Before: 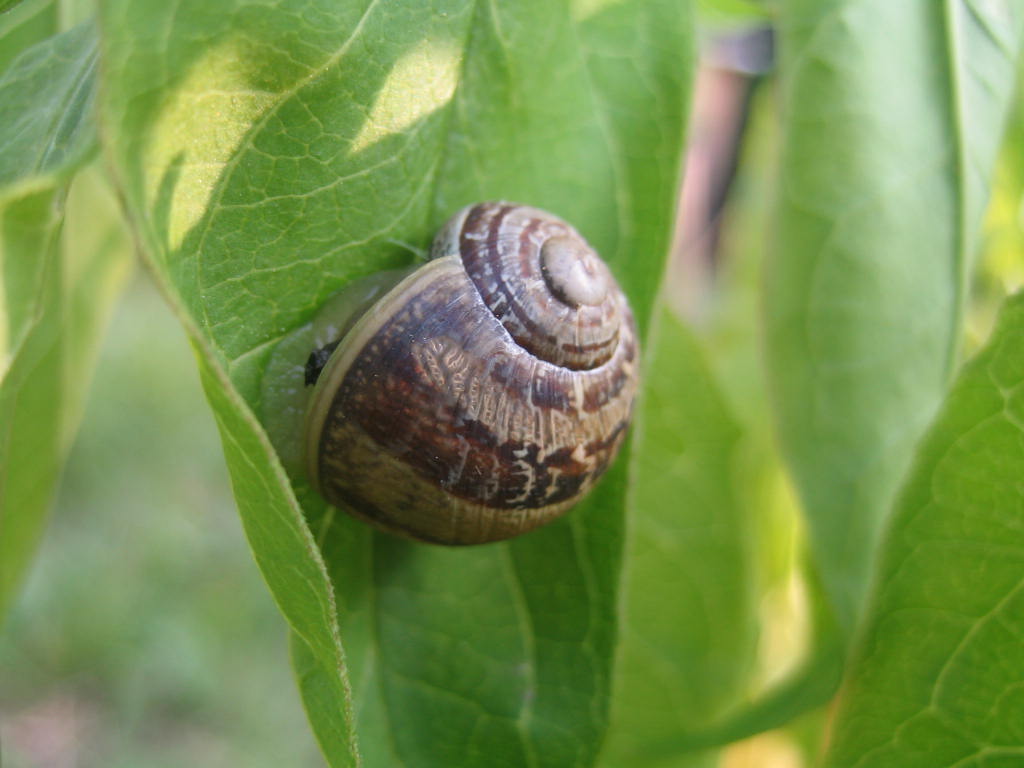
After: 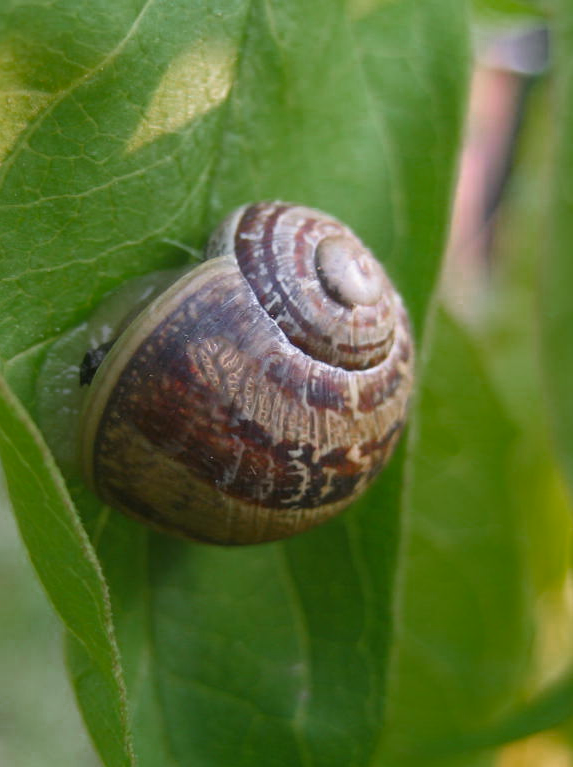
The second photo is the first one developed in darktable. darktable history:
crop: left 21.984%, right 22.004%, bottom 0.013%
color zones: curves: ch0 [(0, 0.48) (0.209, 0.398) (0.305, 0.332) (0.429, 0.493) (0.571, 0.5) (0.714, 0.5) (0.857, 0.5) (1, 0.48)]; ch1 [(0, 0.633) (0.143, 0.586) (0.286, 0.489) (0.429, 0.448) (0.571, 0.31) (0.714, 0.335) (0.857, 0.492) (1, 0.633)]; ch2 [(0, 0.448) (0.143, 0.498) (0.286, 0.5) (0.429, 0.5) (0.571, 0.5) (0.714, 0.5) (0.857, 0.5) (1, 0.448)]
